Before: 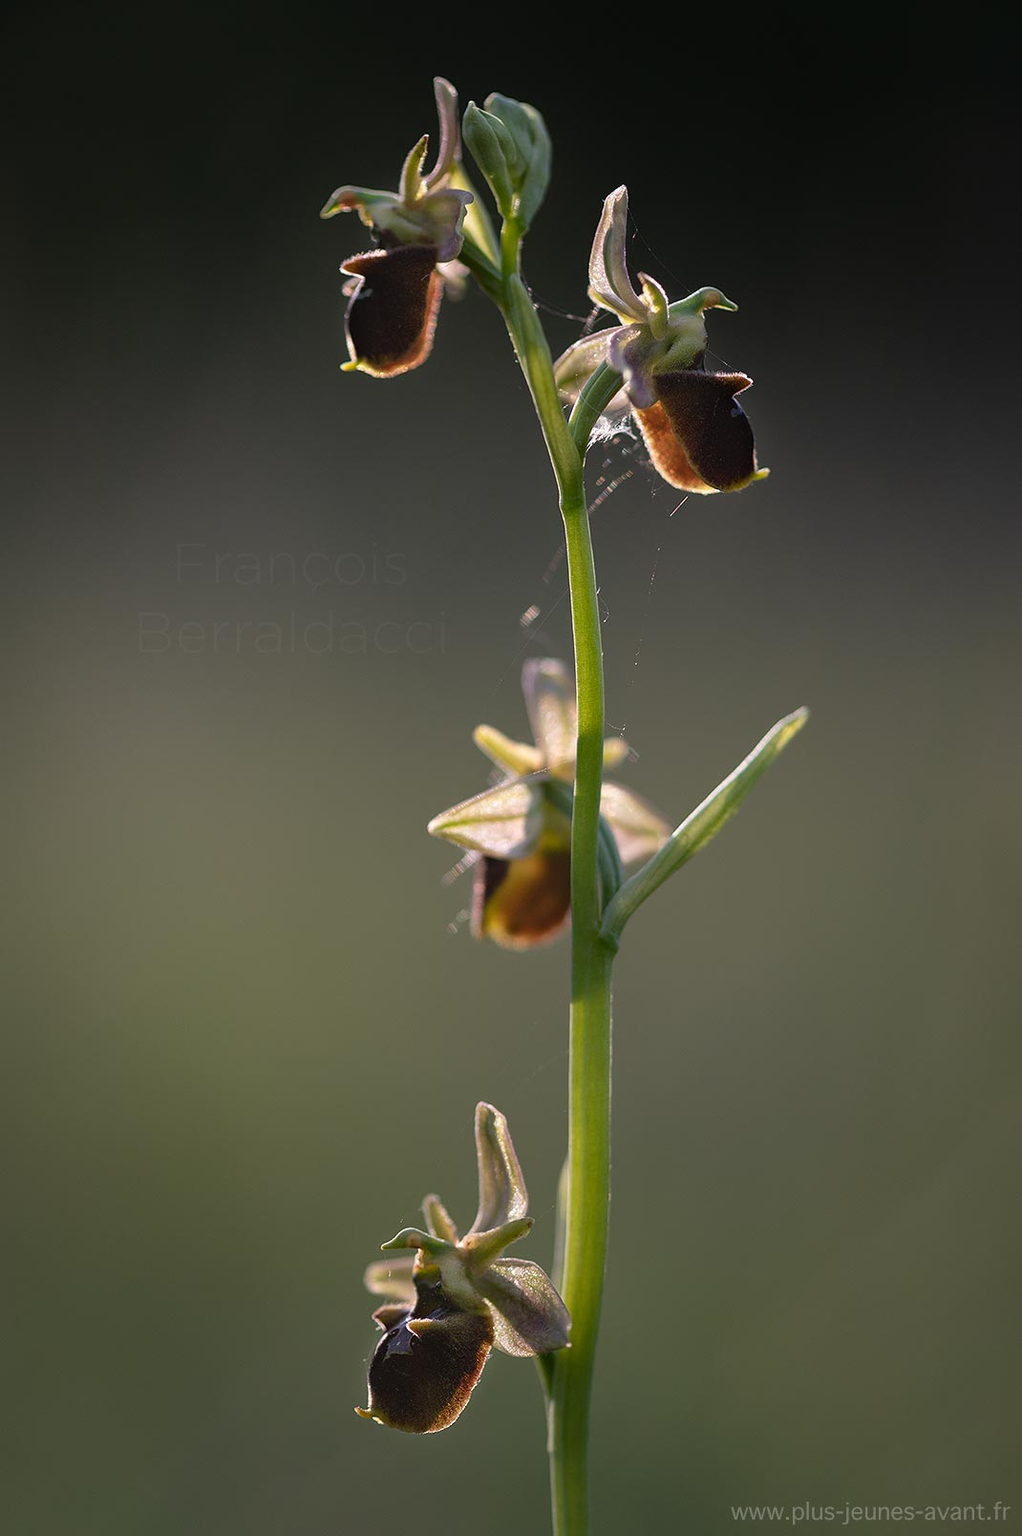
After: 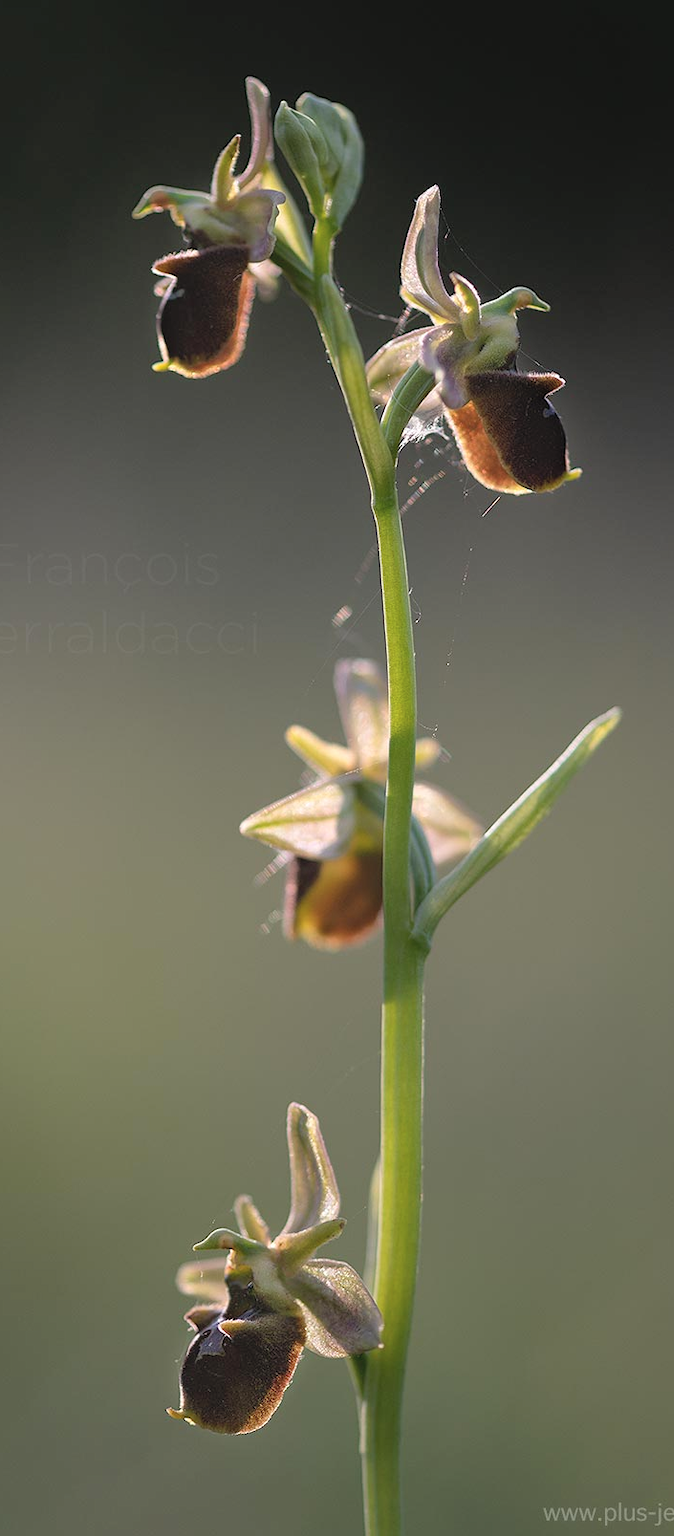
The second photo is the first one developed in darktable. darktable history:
crop and rotate: left 18.442%, right 15.508%
contrast brightness saturation: brightness 0.15
levels: levels [0, 0.498, 0.996]
